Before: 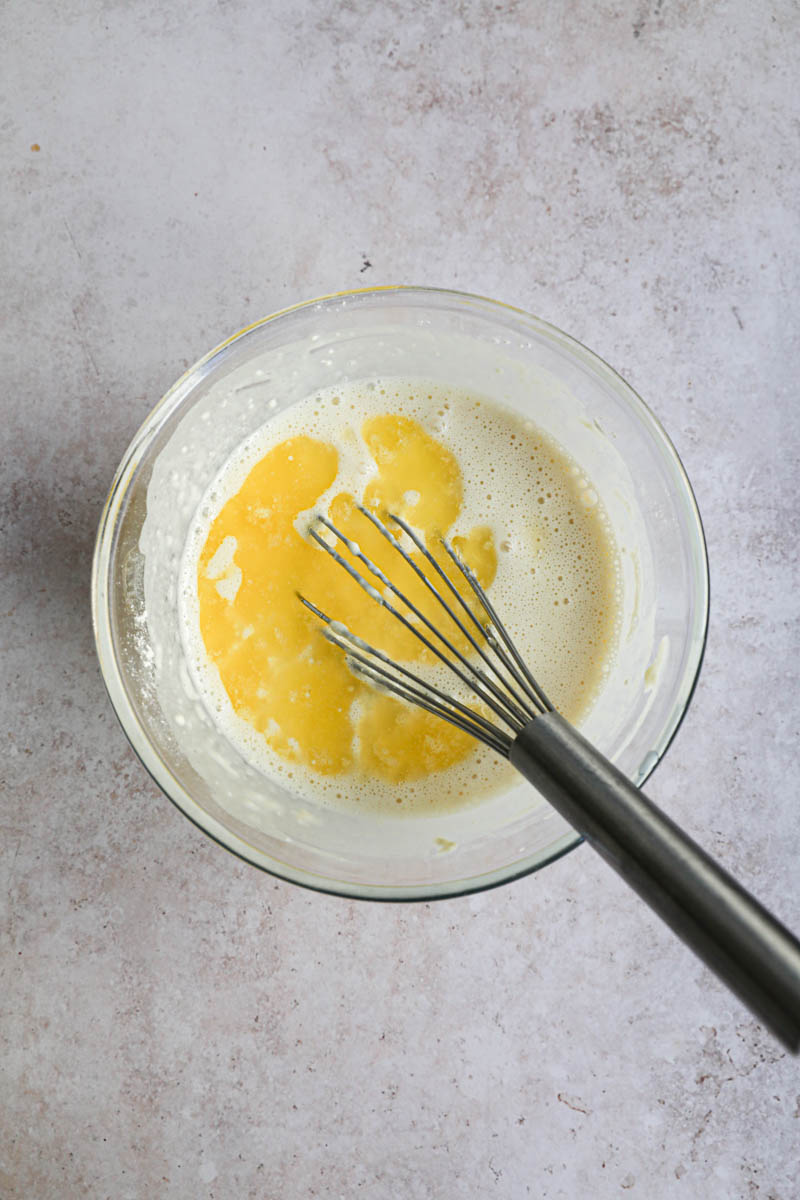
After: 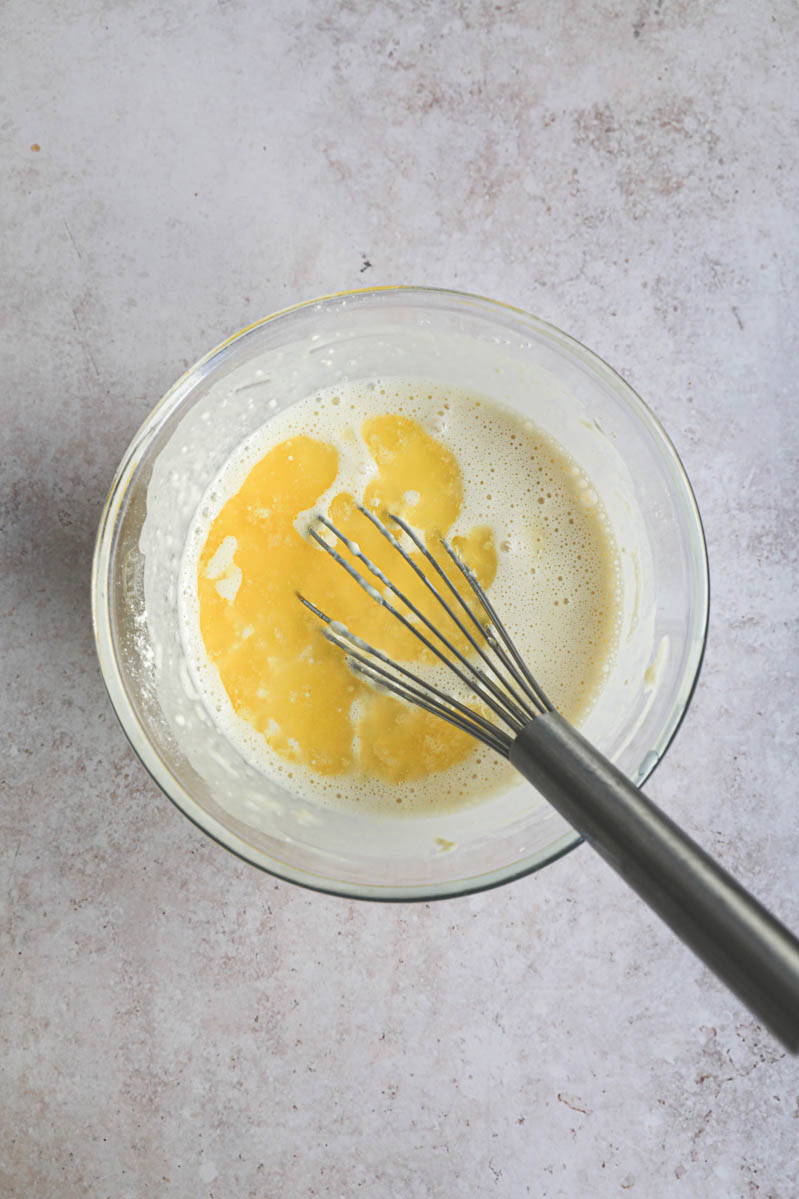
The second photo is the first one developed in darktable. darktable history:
crop: left 0.109%
exposure: black level correction -0.027, compensate exposure bias true, compensate highlight preservation false
